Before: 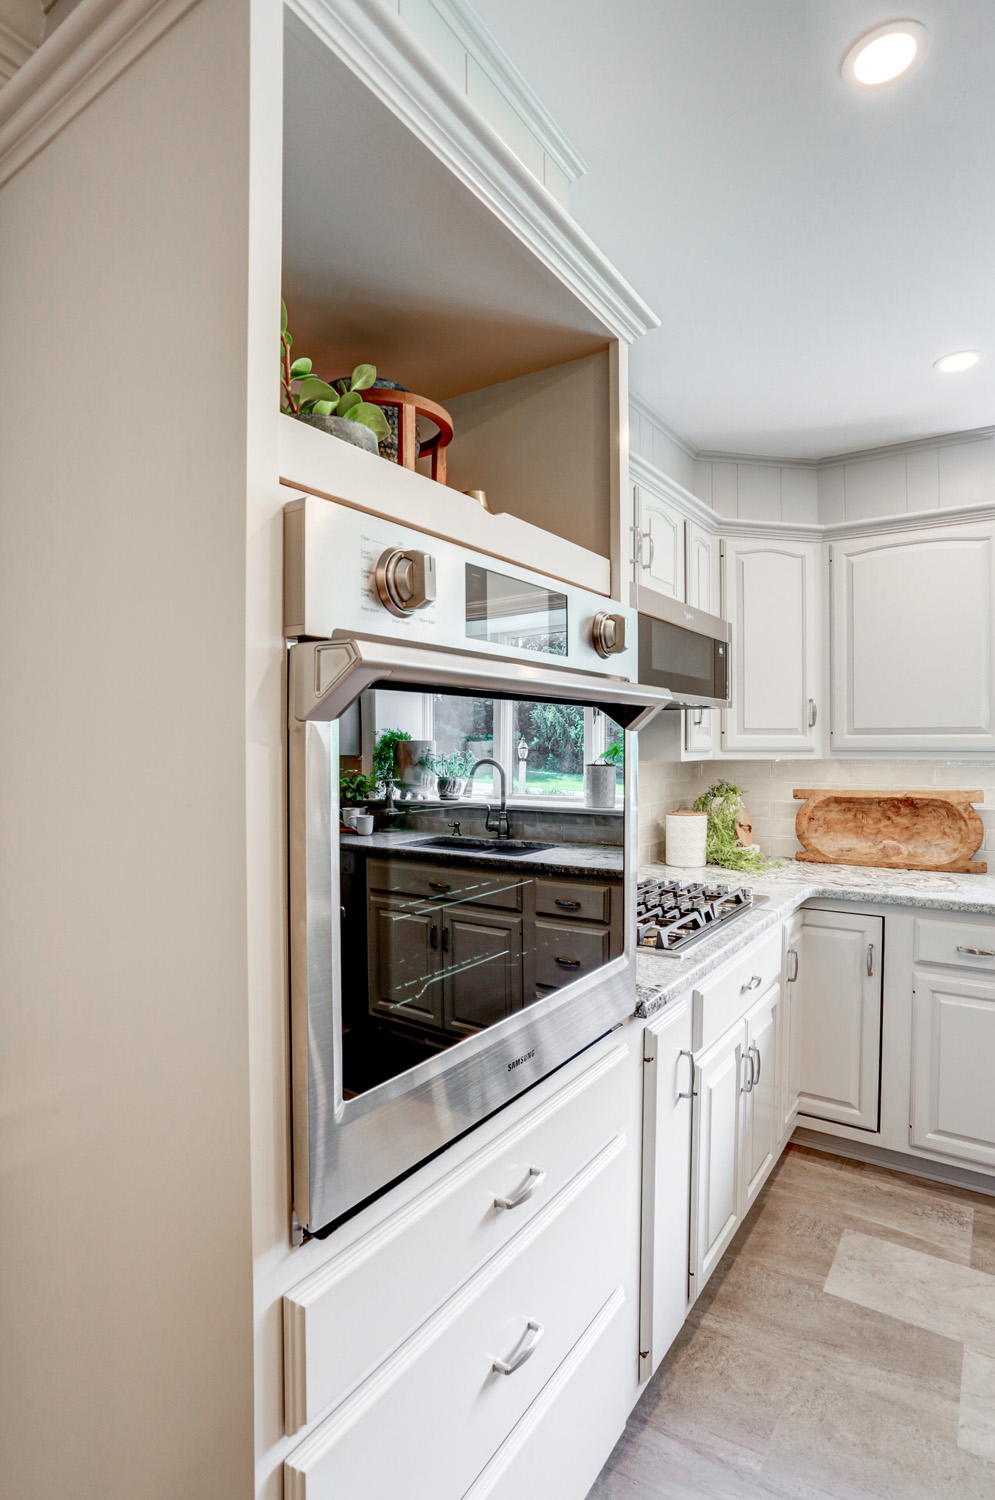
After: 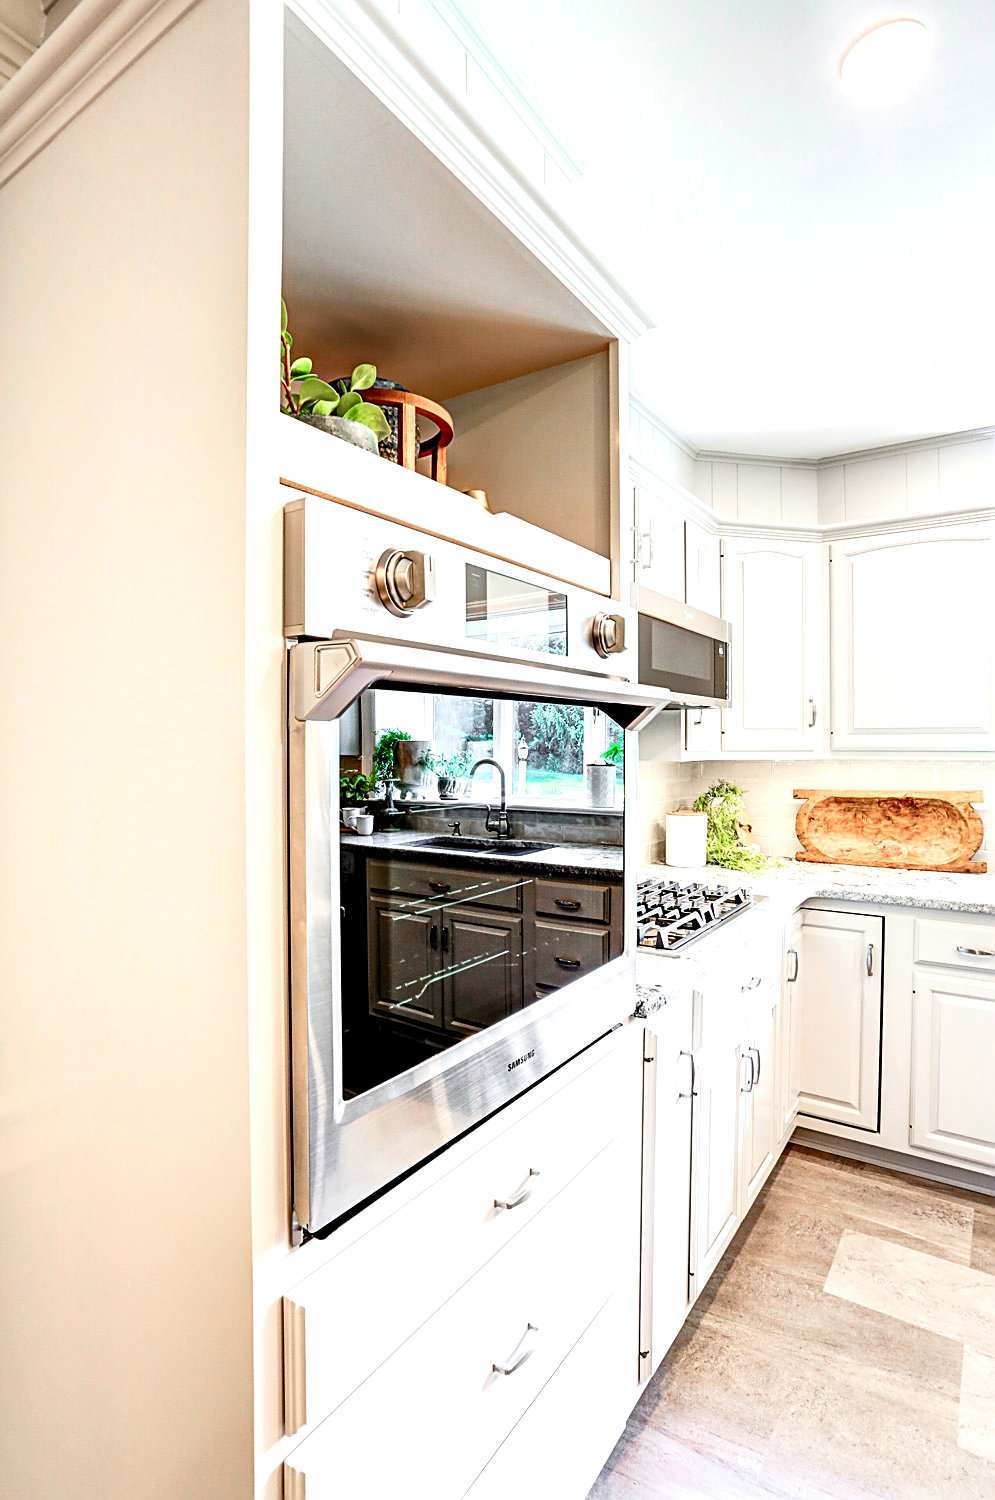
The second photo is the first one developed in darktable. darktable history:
sharpen: on, module defaults
levels: levels [0.052, 0.496, 0.908]
contrast brightness saturation: contrast 0.24, brightness 0.26, saturation 0.39
